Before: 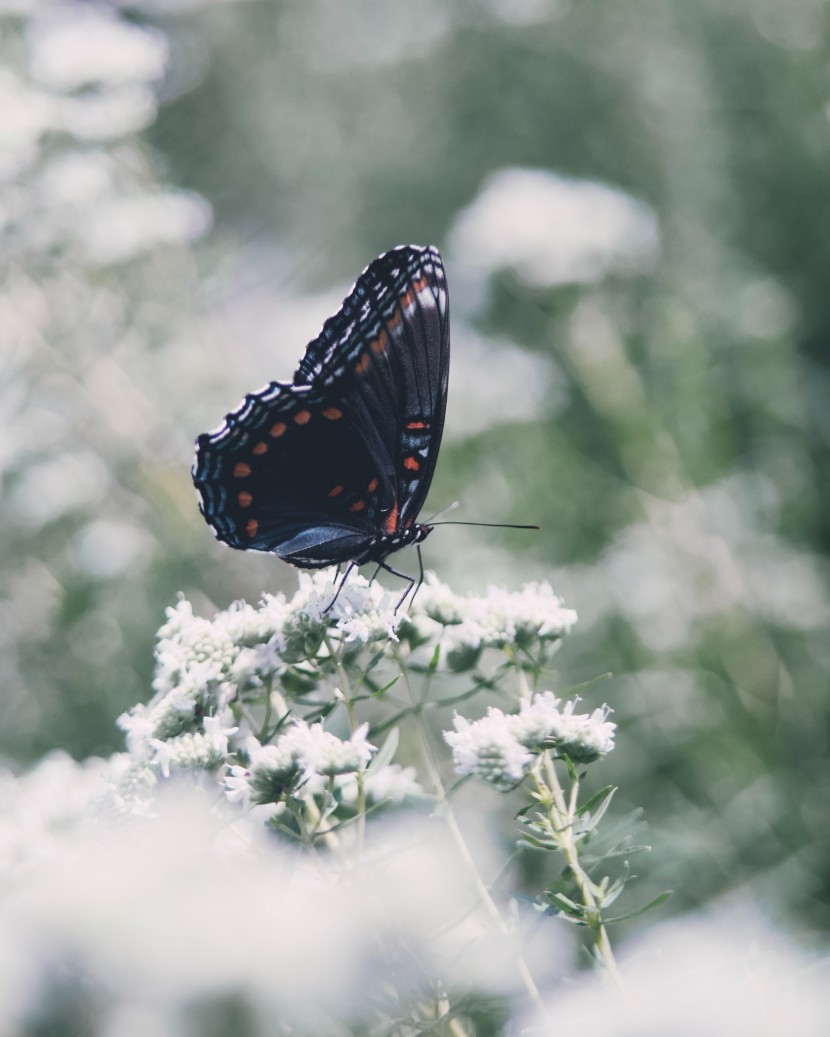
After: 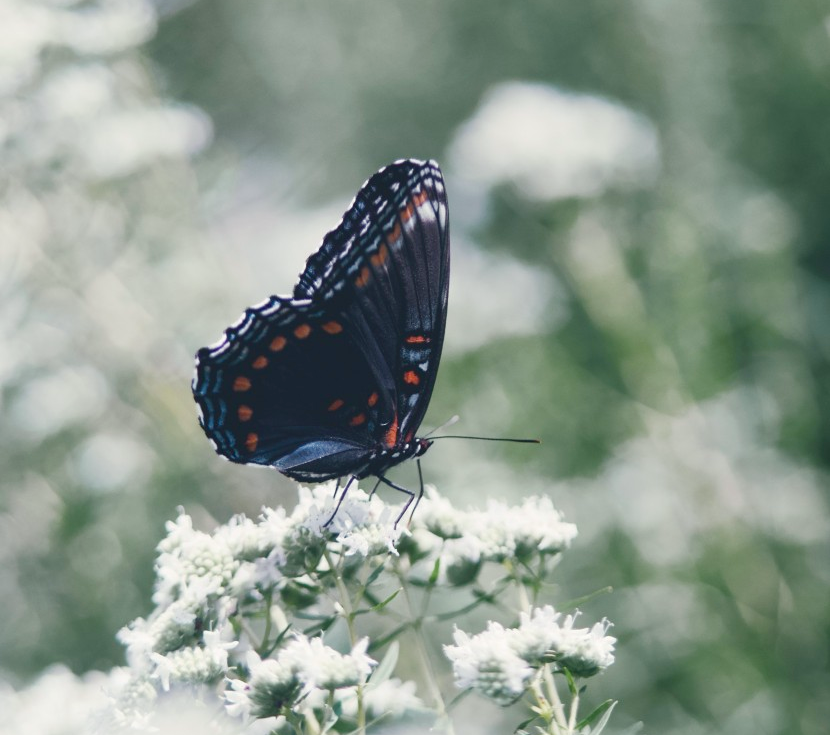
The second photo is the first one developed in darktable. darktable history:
color correction: highlights a* -2.6, highlights b* 2.54
contrast brightness saturation: saturation -0.177
exposure: exposure 0.084 EV, compensate highlight preservation false
crop and rotate: top 8.389%, bottom 20.657%
color balance rgb: perceptual saturation grading › global saturation 20%, perceptual saturation grading › highlights -25.748%, perceptual saturation grading › shadows 49.301%, global vibrance 20%
